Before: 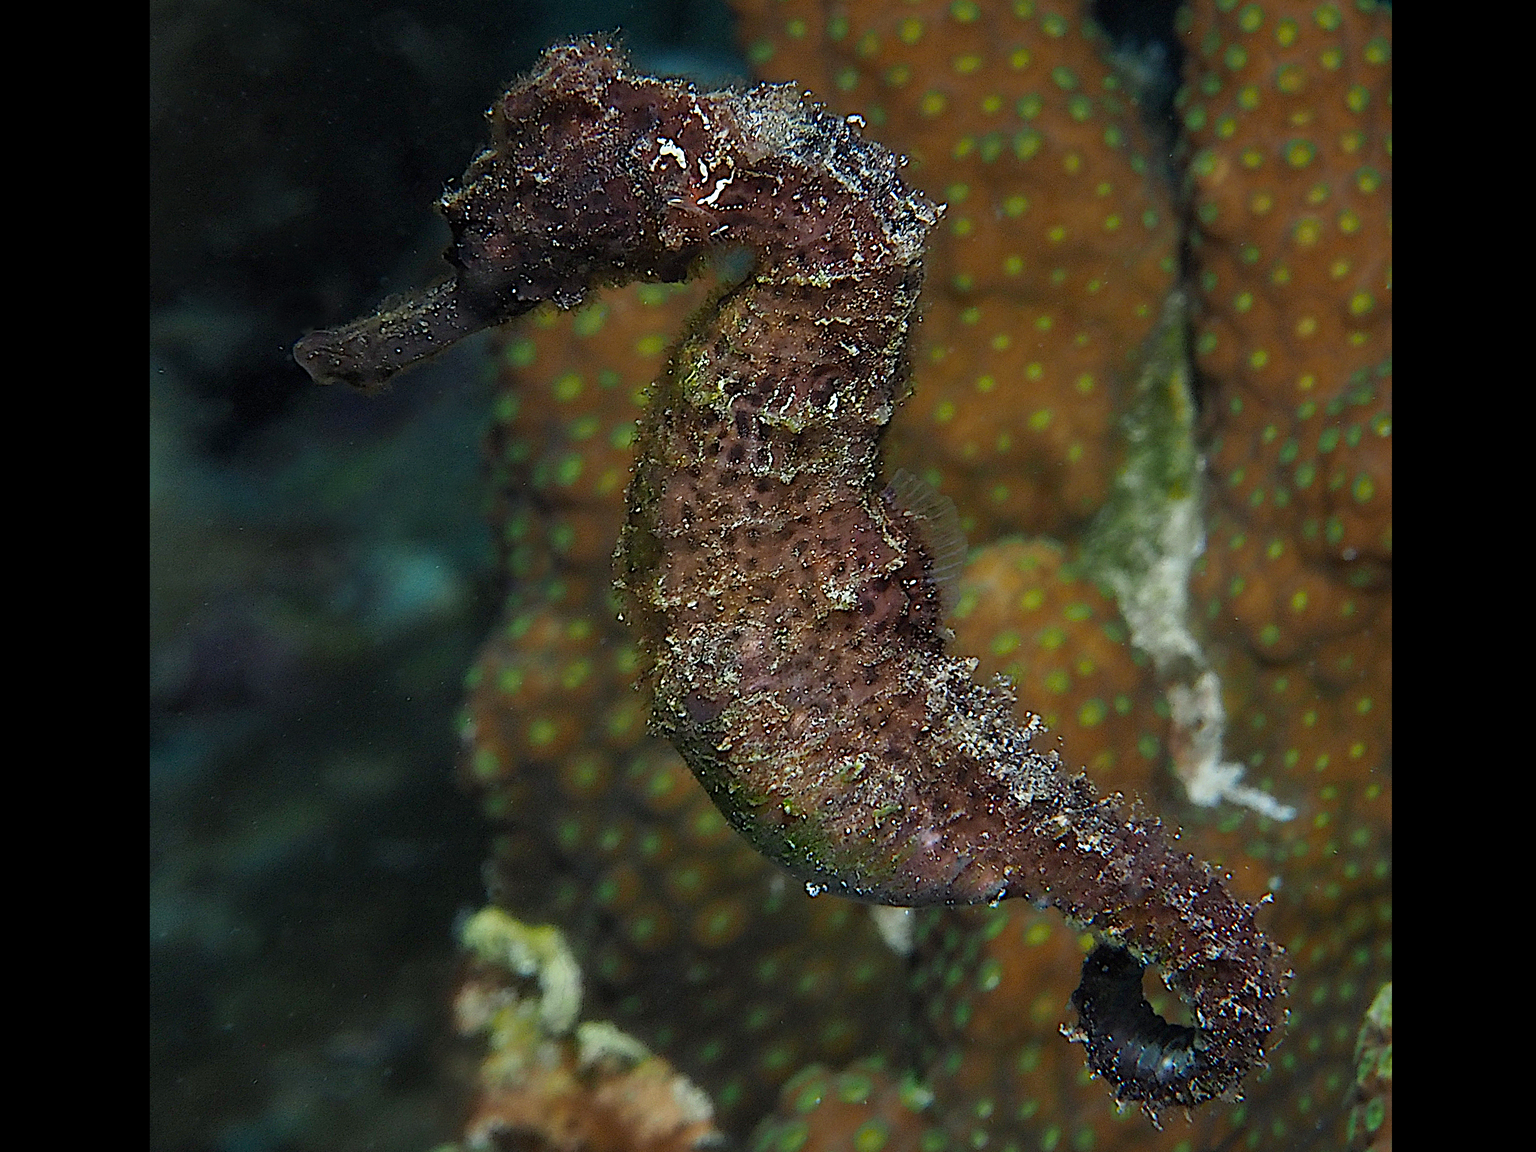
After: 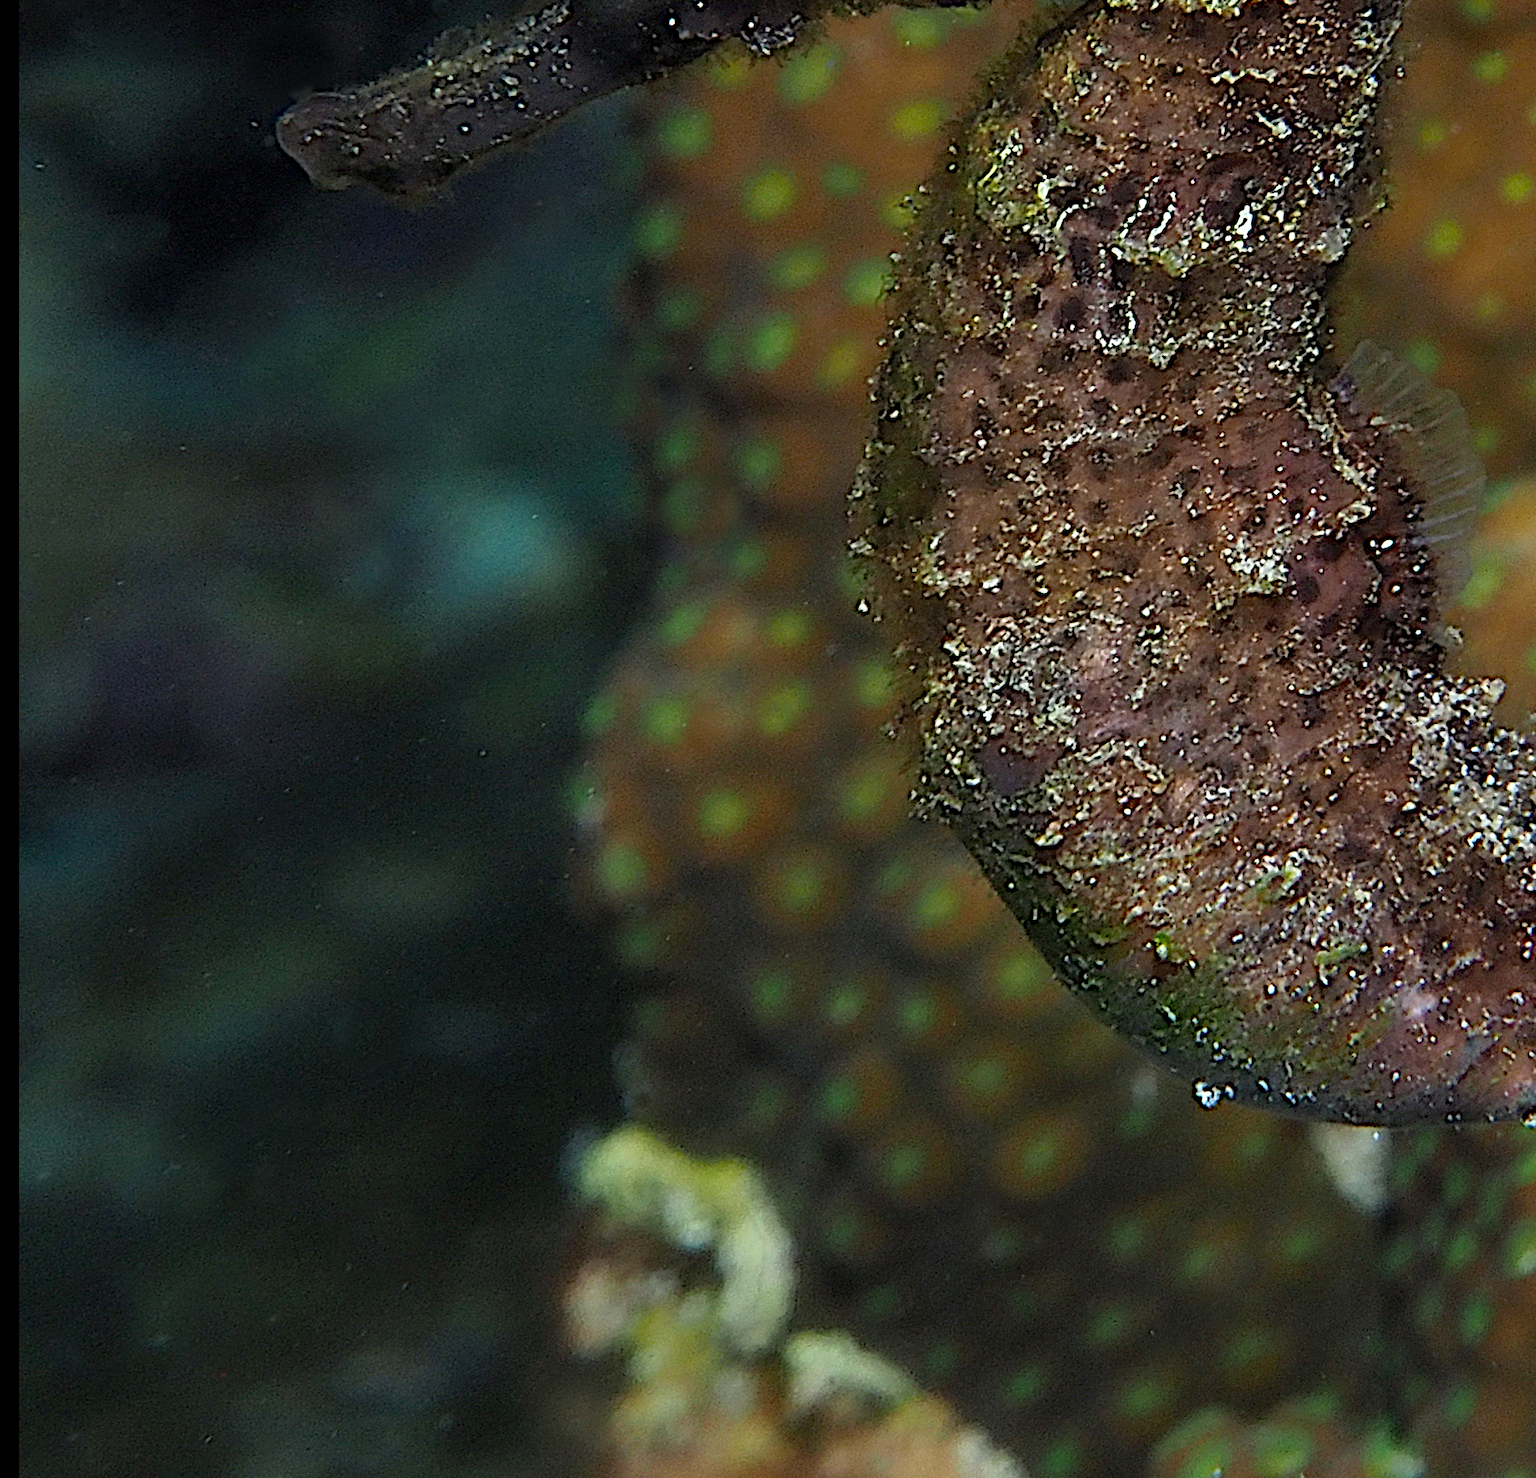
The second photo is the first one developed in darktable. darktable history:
crop: left 9.071%, top 24.239%, right 35.126%, bottom 4.172%
